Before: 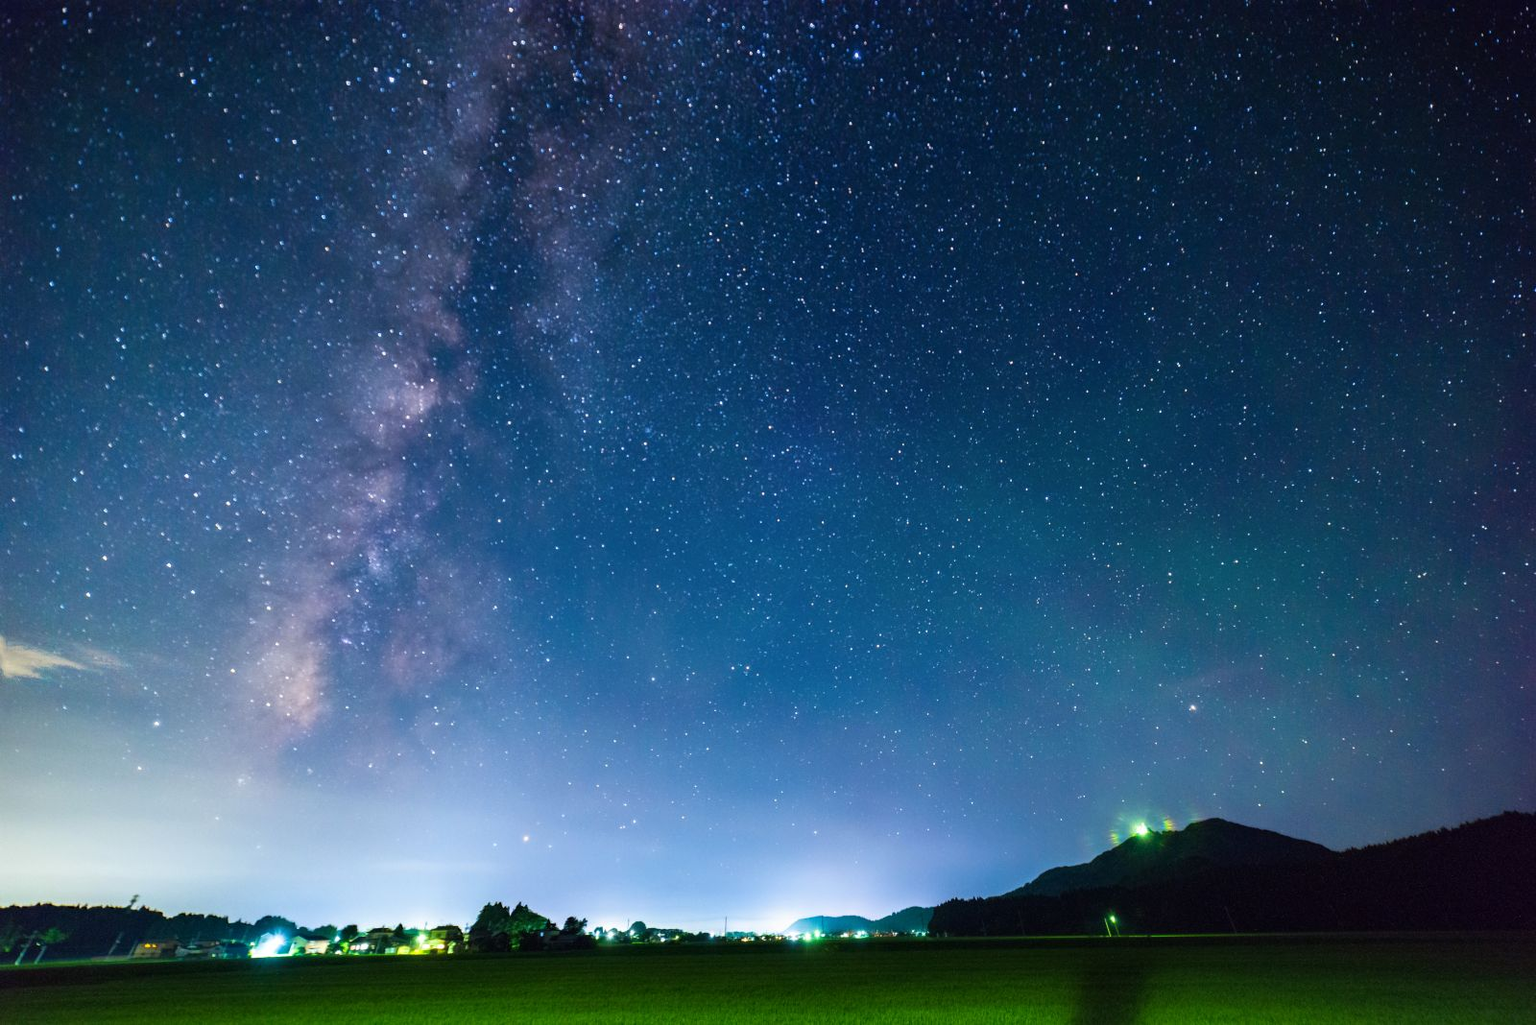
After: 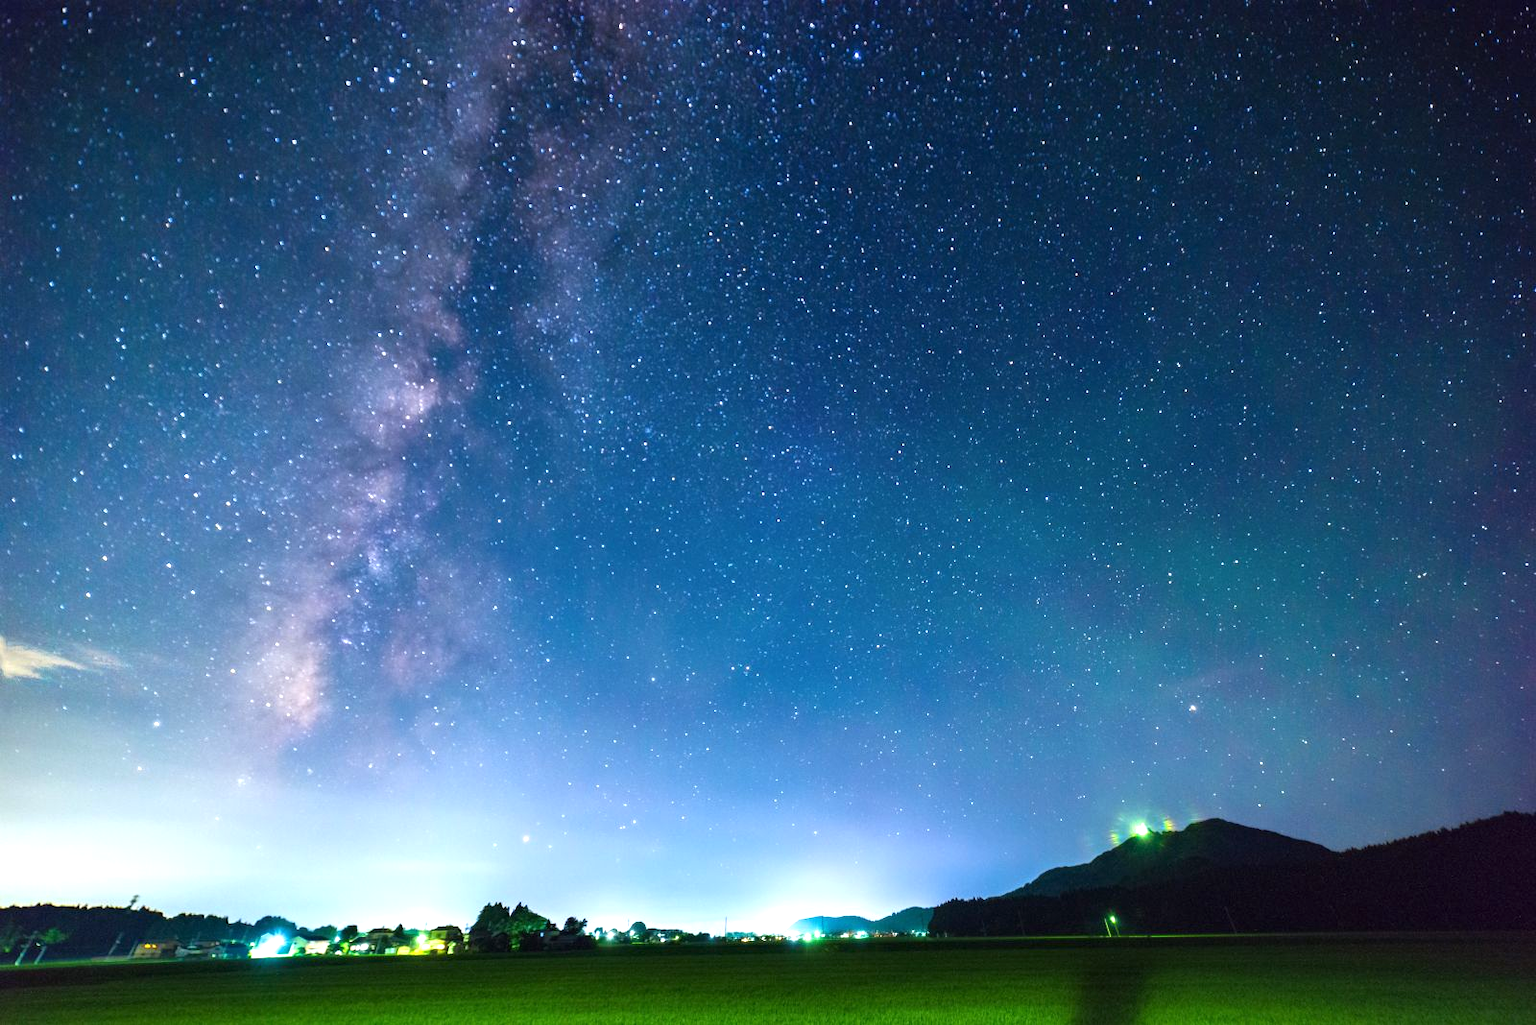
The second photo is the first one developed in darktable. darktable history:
exposure: exposure 0.638 EV, compensate exposure bias true, compensate highlight preservation false
color correction: highlights a* 0.022, highlights b* -0.626
